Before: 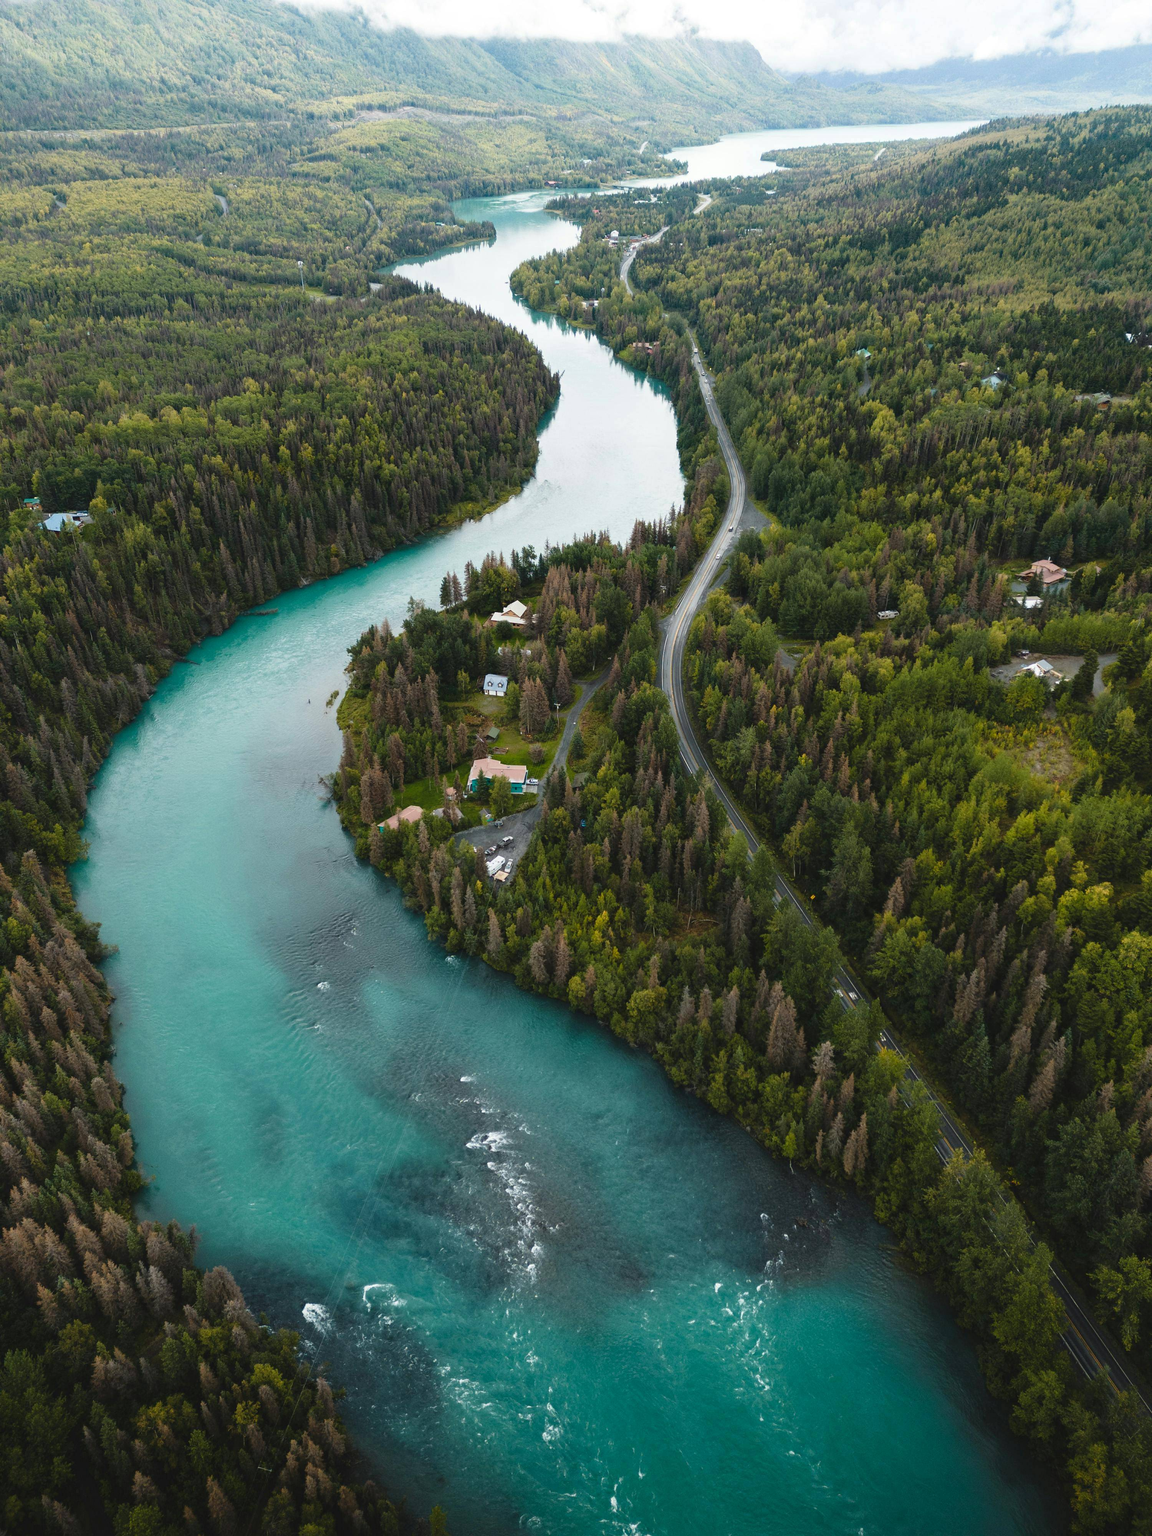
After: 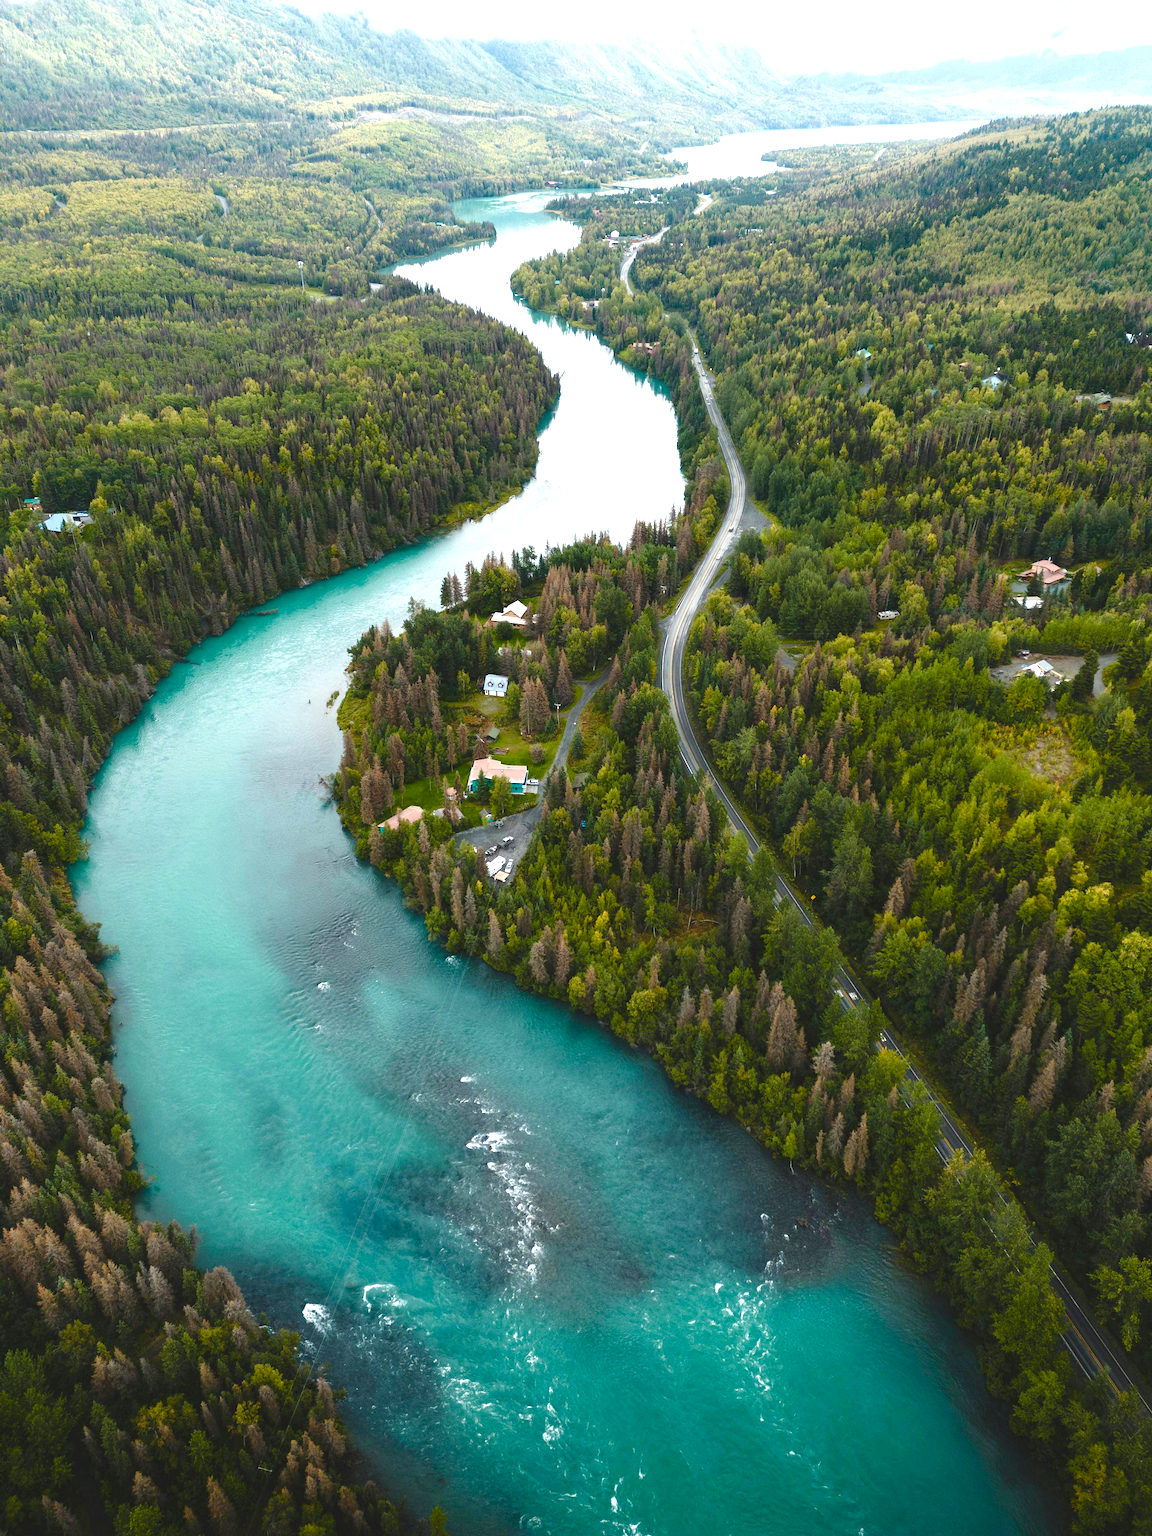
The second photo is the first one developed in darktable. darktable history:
color balance rgb: perceptual saturation grading › global saturation 20%, perceptual saturation grading › highlights -25%, perceptual saturation grading › shadows 25%
exposure: black level correction 0, exposure 0.7 EV, compensate exposure bias true, compensate highlight preservation false
